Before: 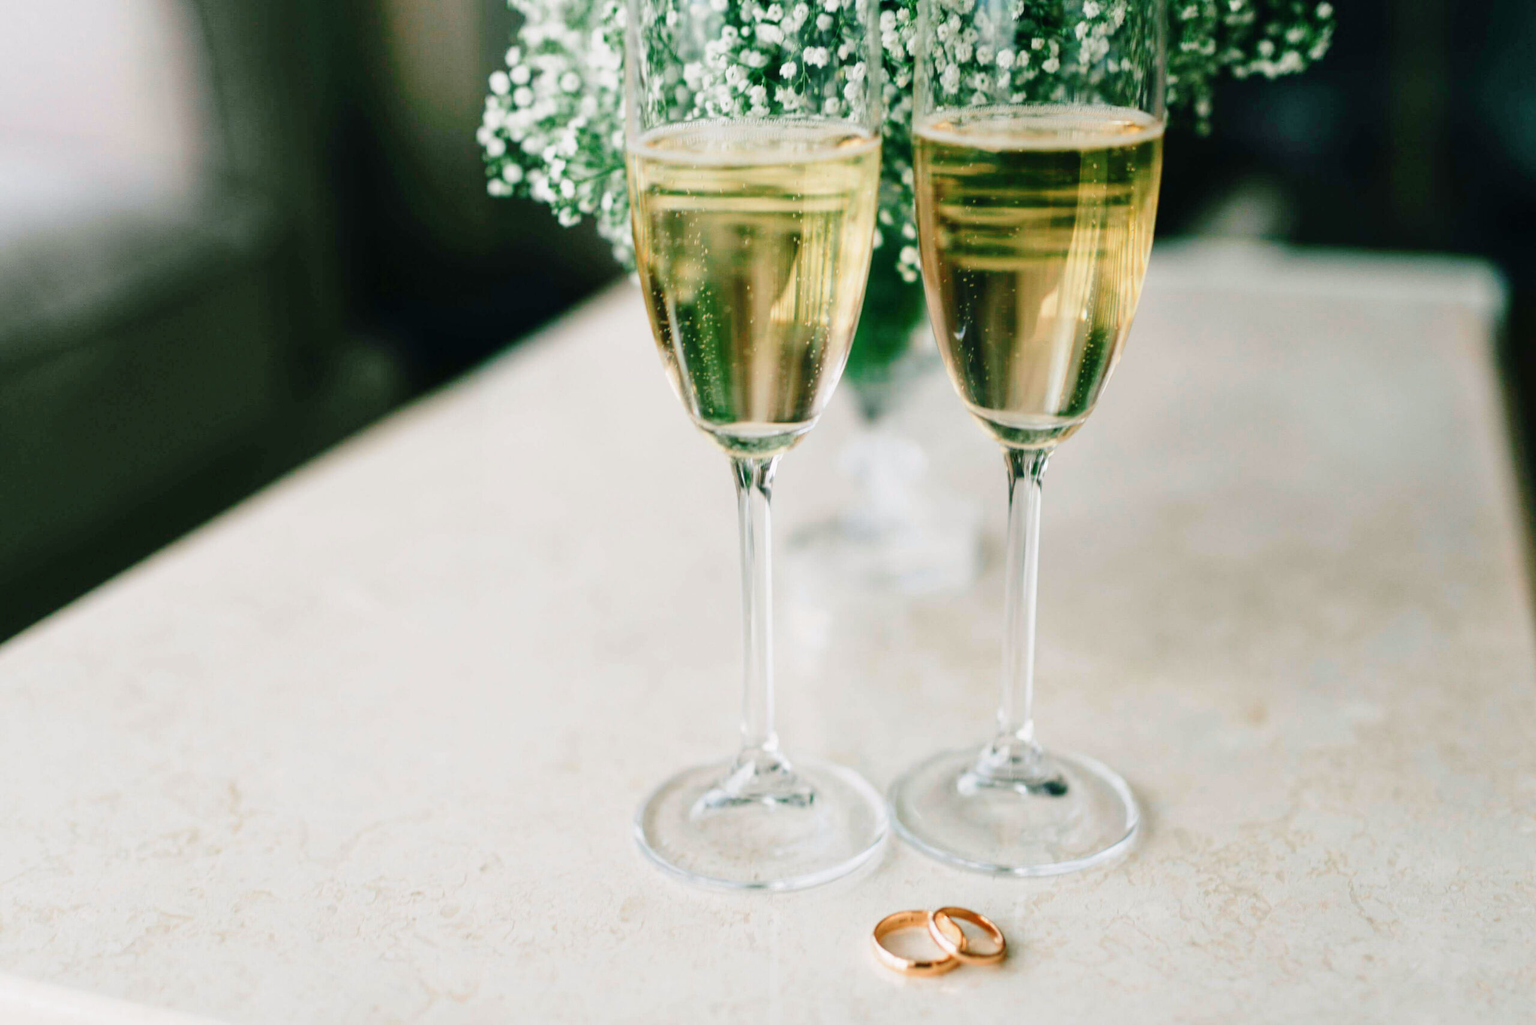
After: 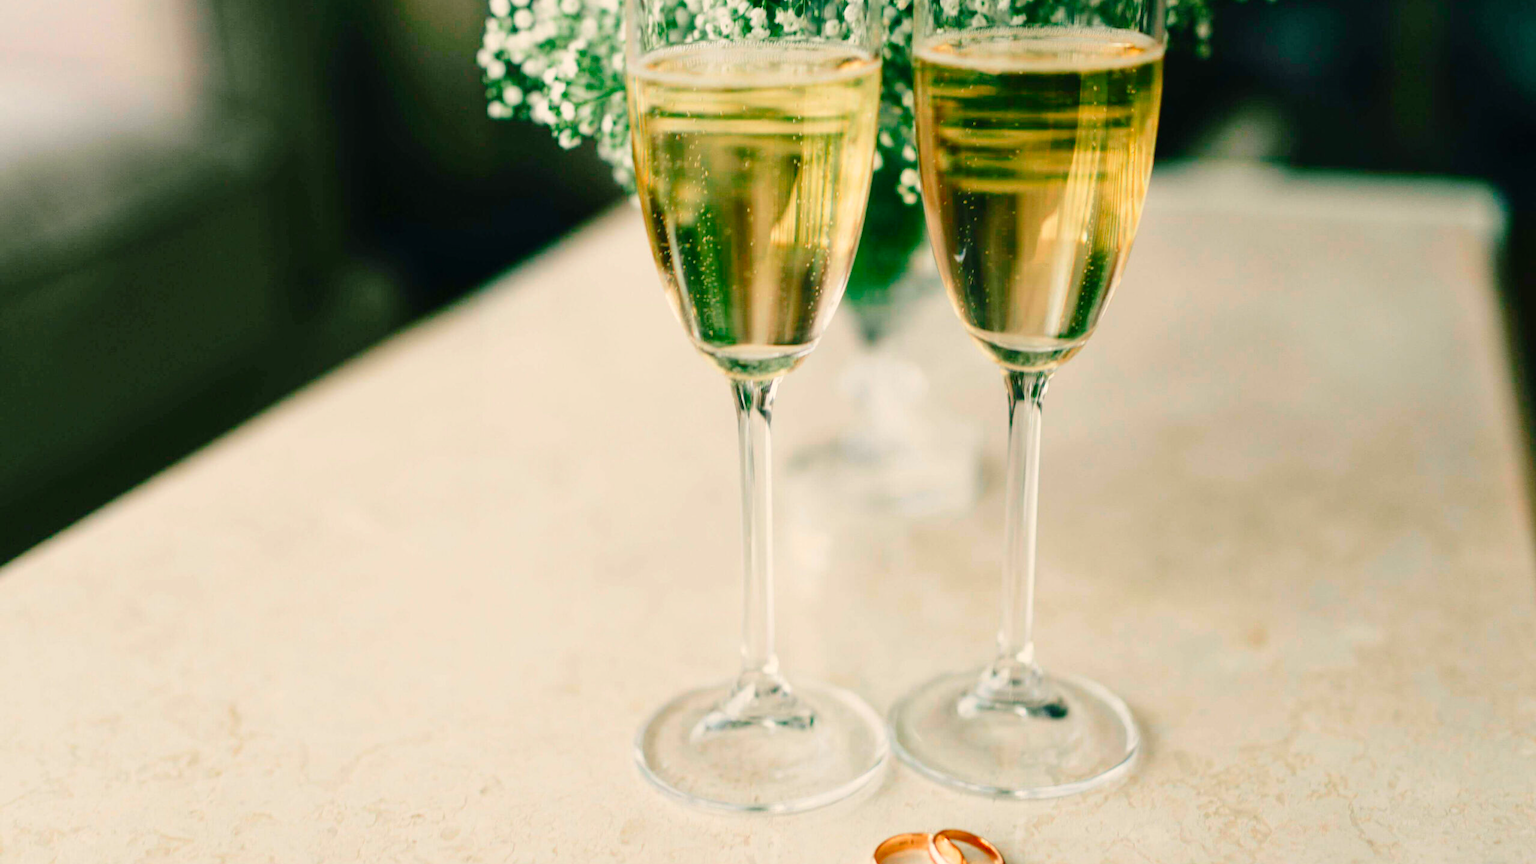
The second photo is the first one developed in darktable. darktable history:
crop: top 7.625%, bottom 8.027%
white balance: red 1.045, blue 0.932
color correction: saturation 1.32
